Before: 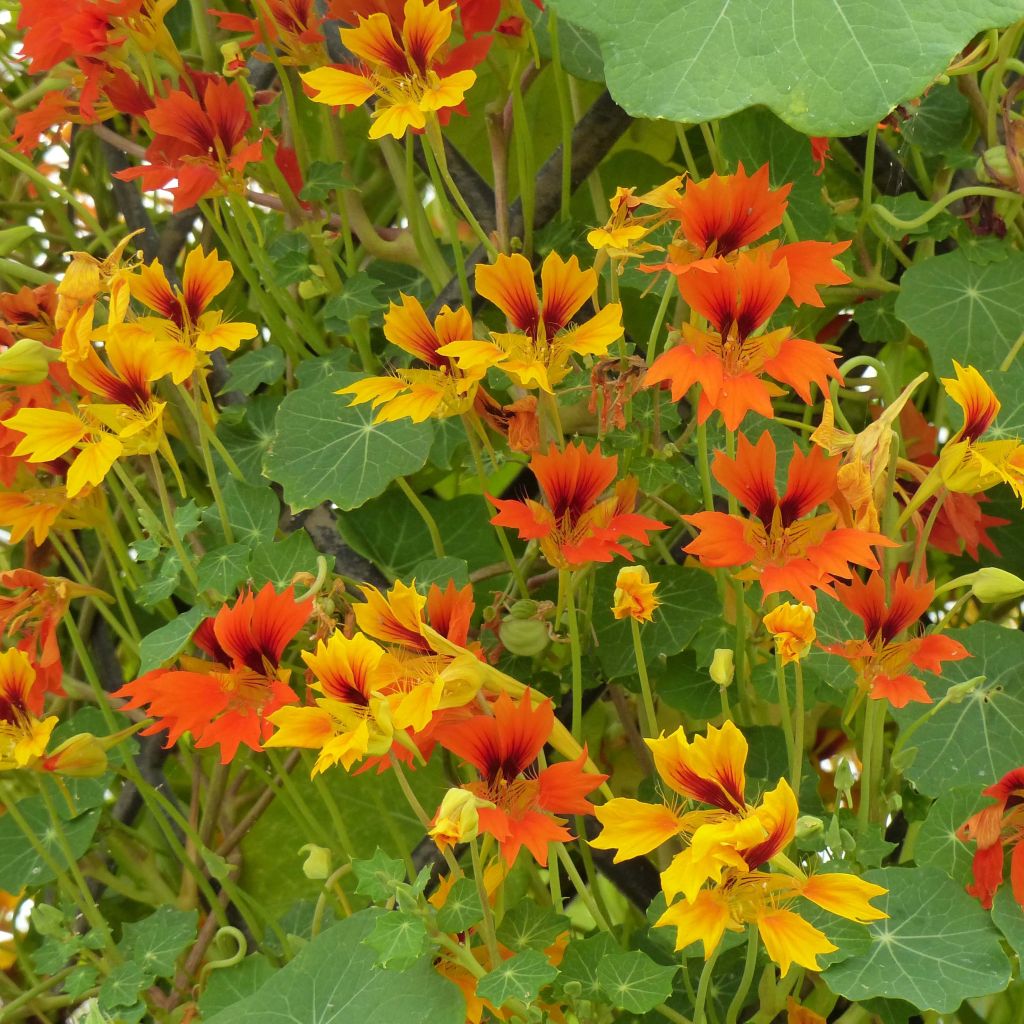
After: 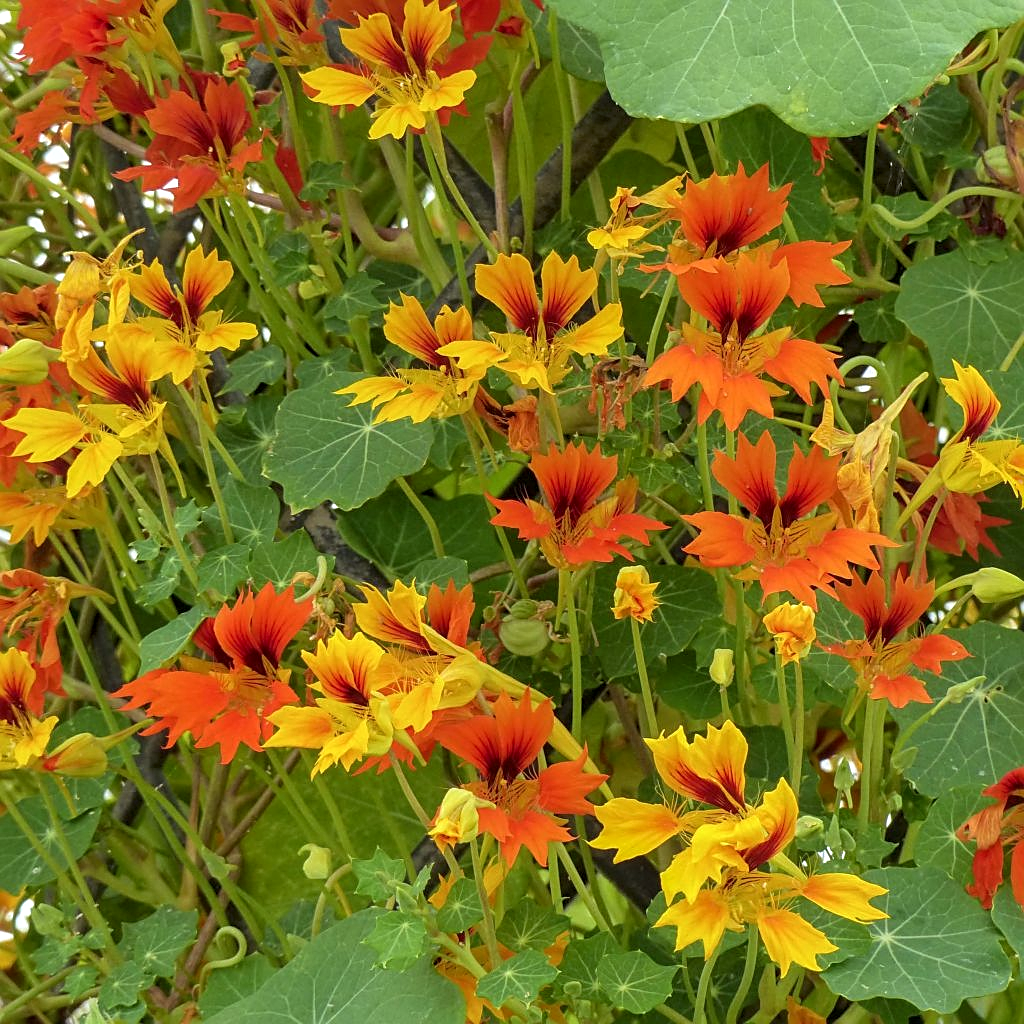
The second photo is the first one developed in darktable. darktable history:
local contrast: on, module defaults
white balance: red 0.98, blue 1.034
sharpen: on, module defaults
